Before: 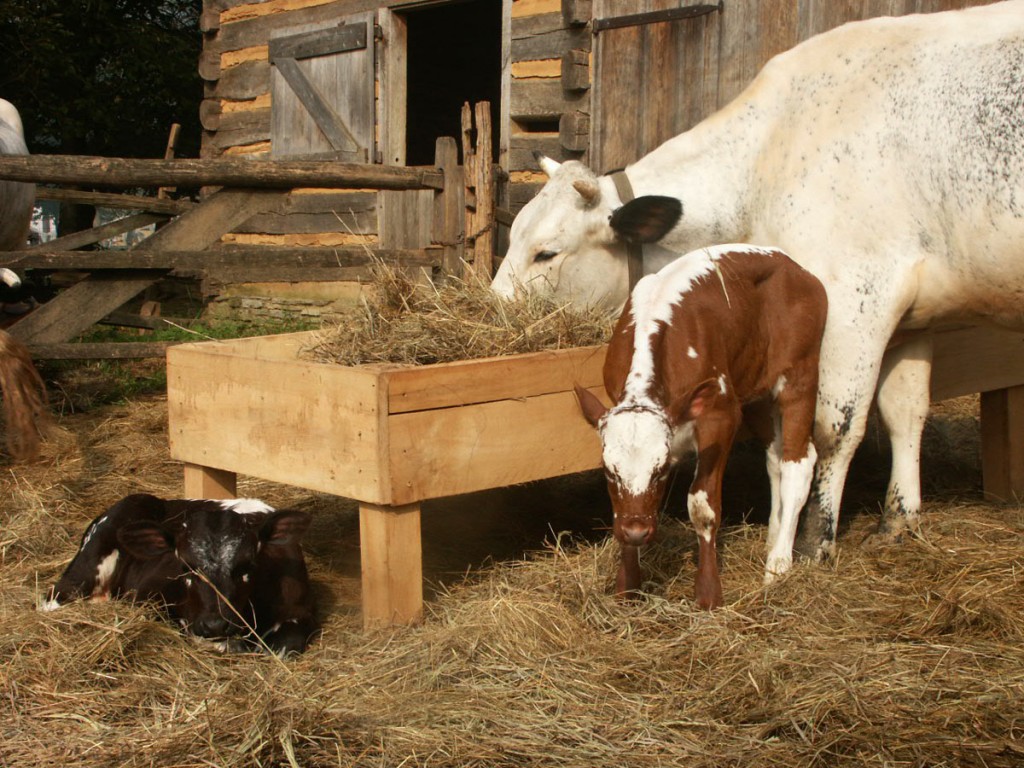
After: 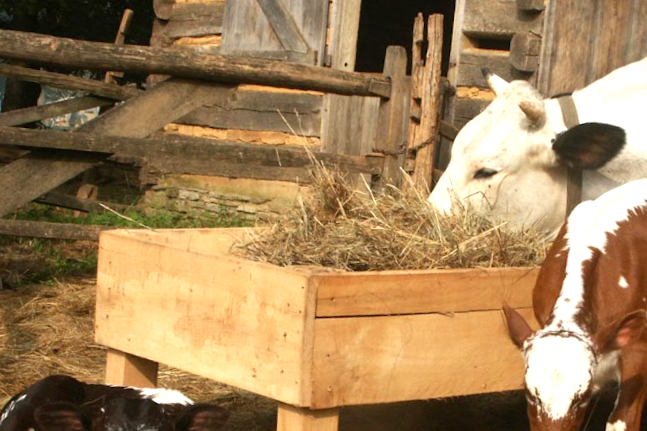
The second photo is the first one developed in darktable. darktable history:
exposure: exposure 0.6 EV, compensate highlight preservation false
crop and rotate: angle -4.99°, left 2.122%, top 6.945%, right 27.566%, bottom 30.519%
